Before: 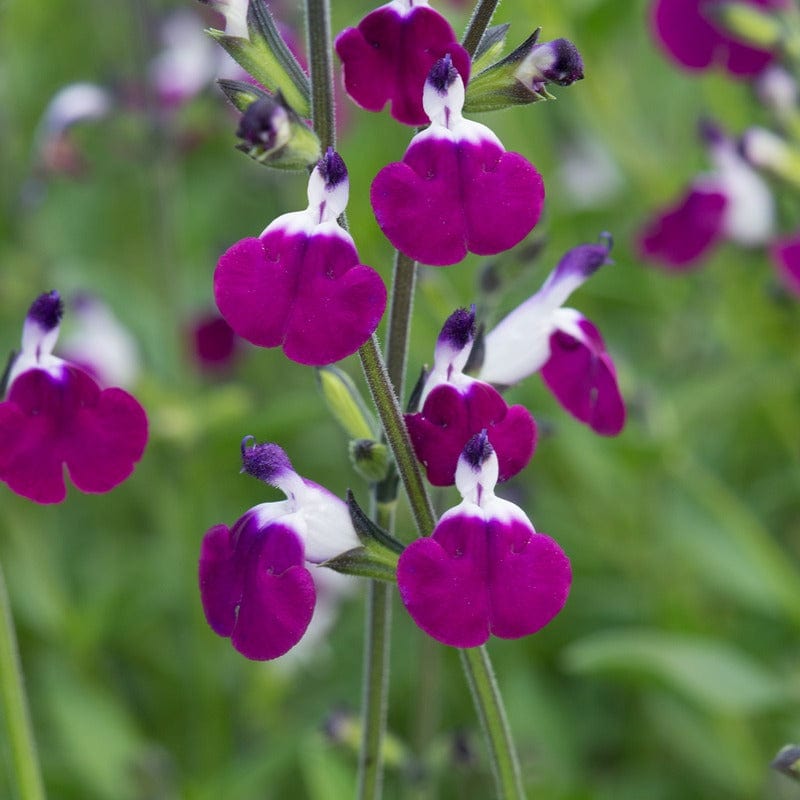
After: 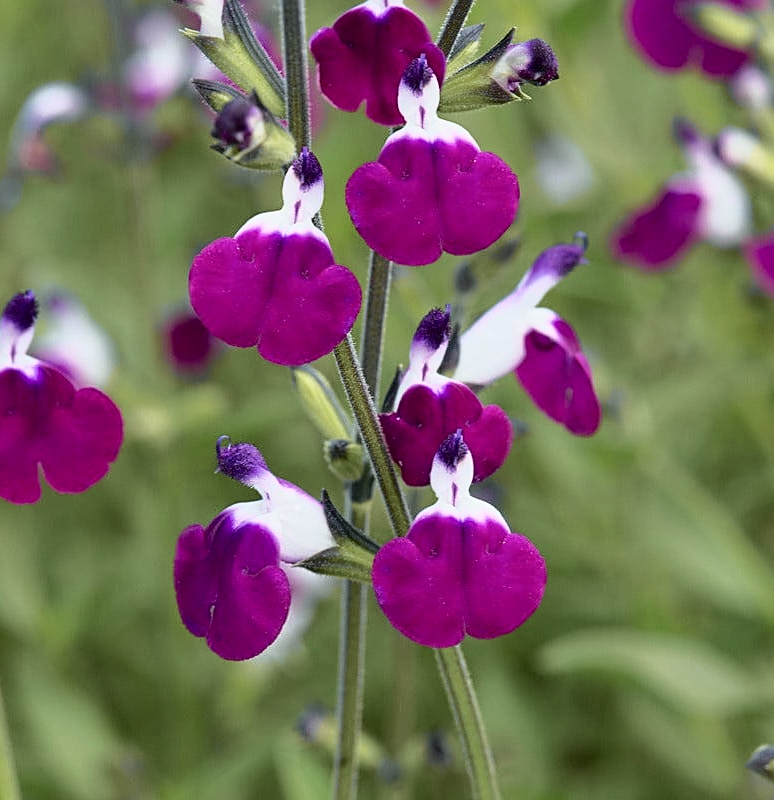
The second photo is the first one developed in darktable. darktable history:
tone curve: curves: ch0 [(0, 0) (0.105, 0.068) (0.195, 0.162) (0.283, 0.283) (0.384, 0.404) (0.485, 0.531) (0.638, 0.681) (0.795, 0.879) (1, 0.977)]; ch1 [(0, 0) (0.161, 0.092) (0.35, 0.33) (0.379, 0.401) (0.456, 0.469) (0.504, 0.5) (0.512, 0.514) (0.58, 0.597) (0.635, 0.646) (1, 1)]; ch2 [(0, 0) (0.371, 0.362) (0.437, 0.437) (0.5, 0.5) (0.53, 0.523) (0.56, 0.58) (0.622, 0.606) (1, 1)], color space Lab, independent channels, preserve colors none
sharpen: on, module defaults
crop and rotate: left 3.201%
